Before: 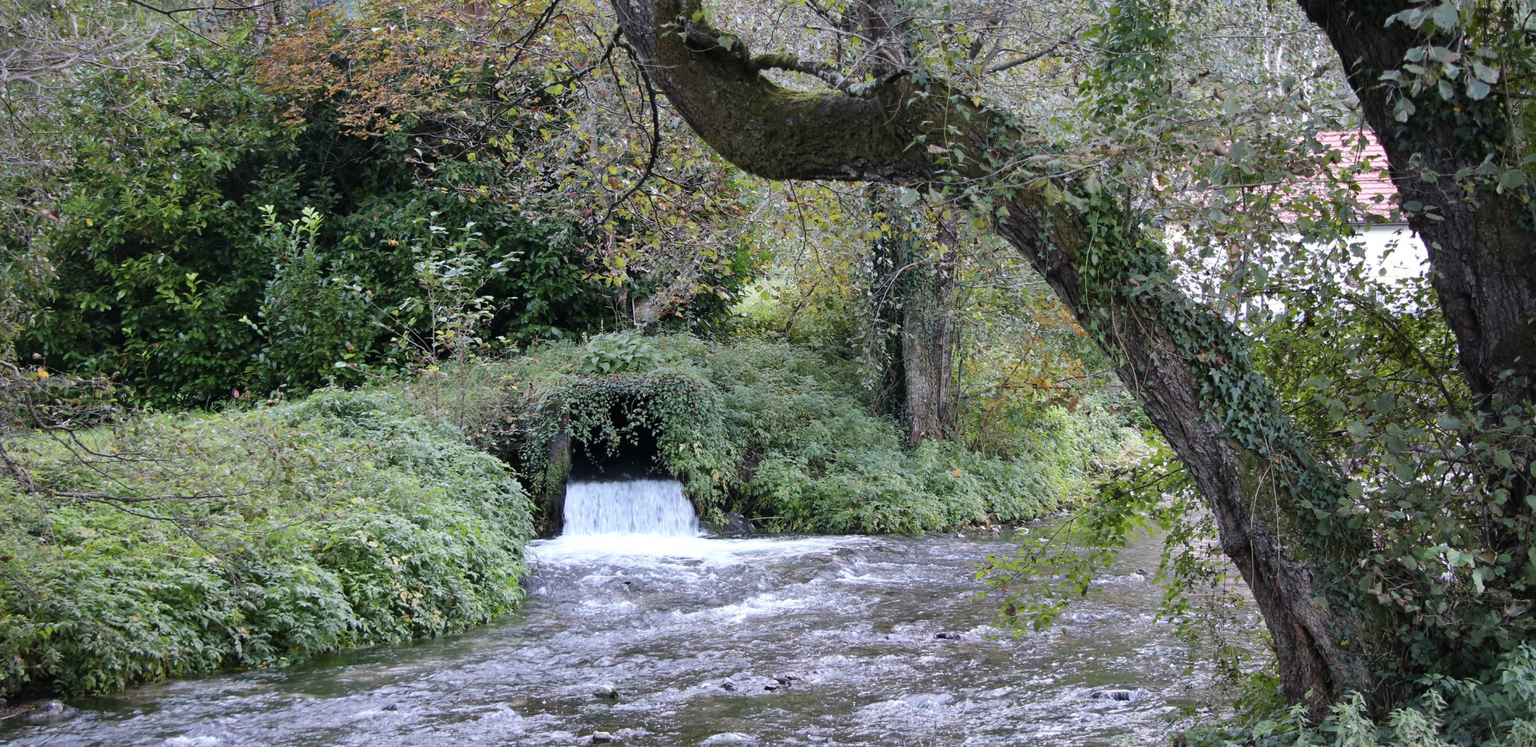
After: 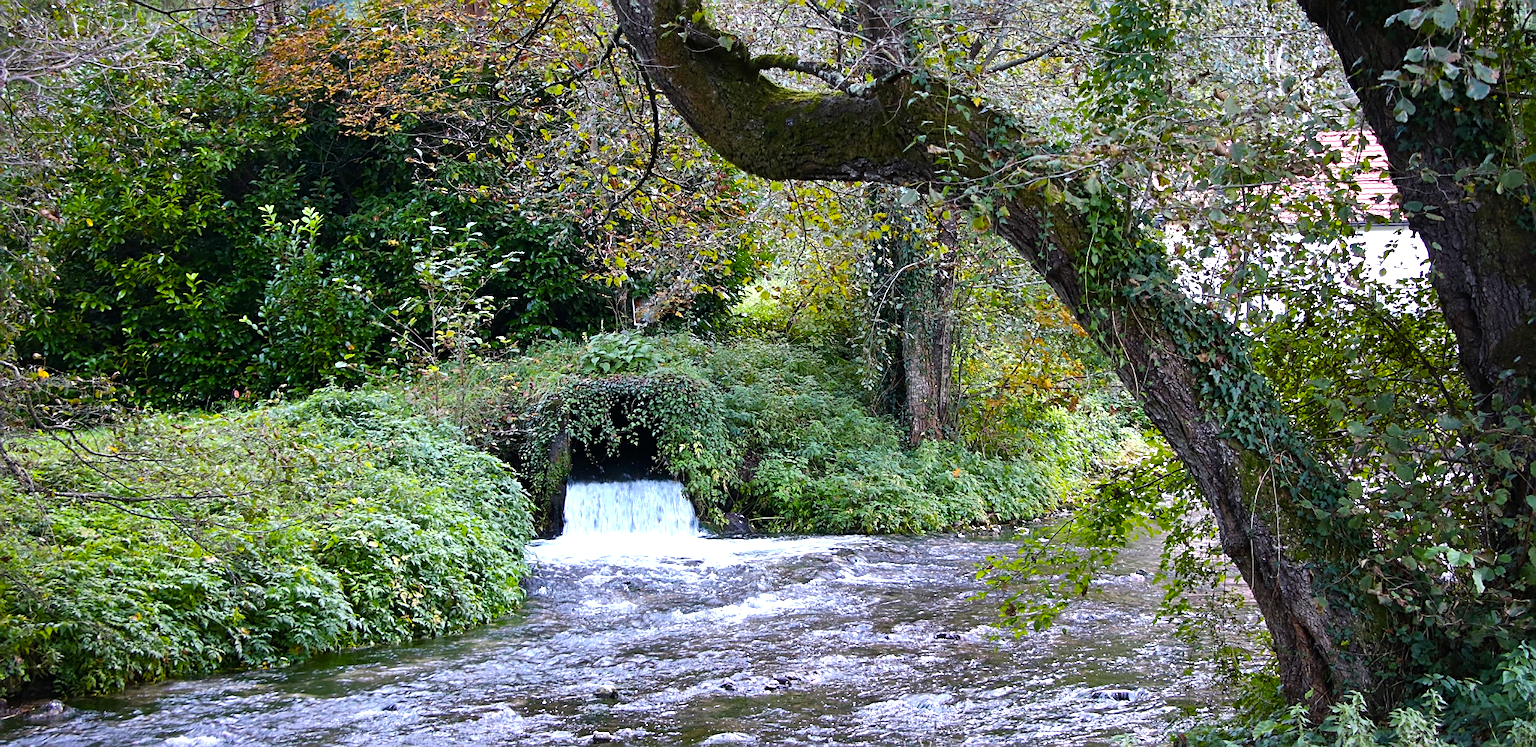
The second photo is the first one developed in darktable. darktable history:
sharpen: on, module defaults
color balance rgb: linear chroma grading › global chroma 9%, perceptual saturation grading › global saturation 36%, perceptual saturation grading › shadows 35%, perceptual brilliance grading › global brilliance 15%, perceptual brilliance grading › shadows -35%, global vibrance 15%
